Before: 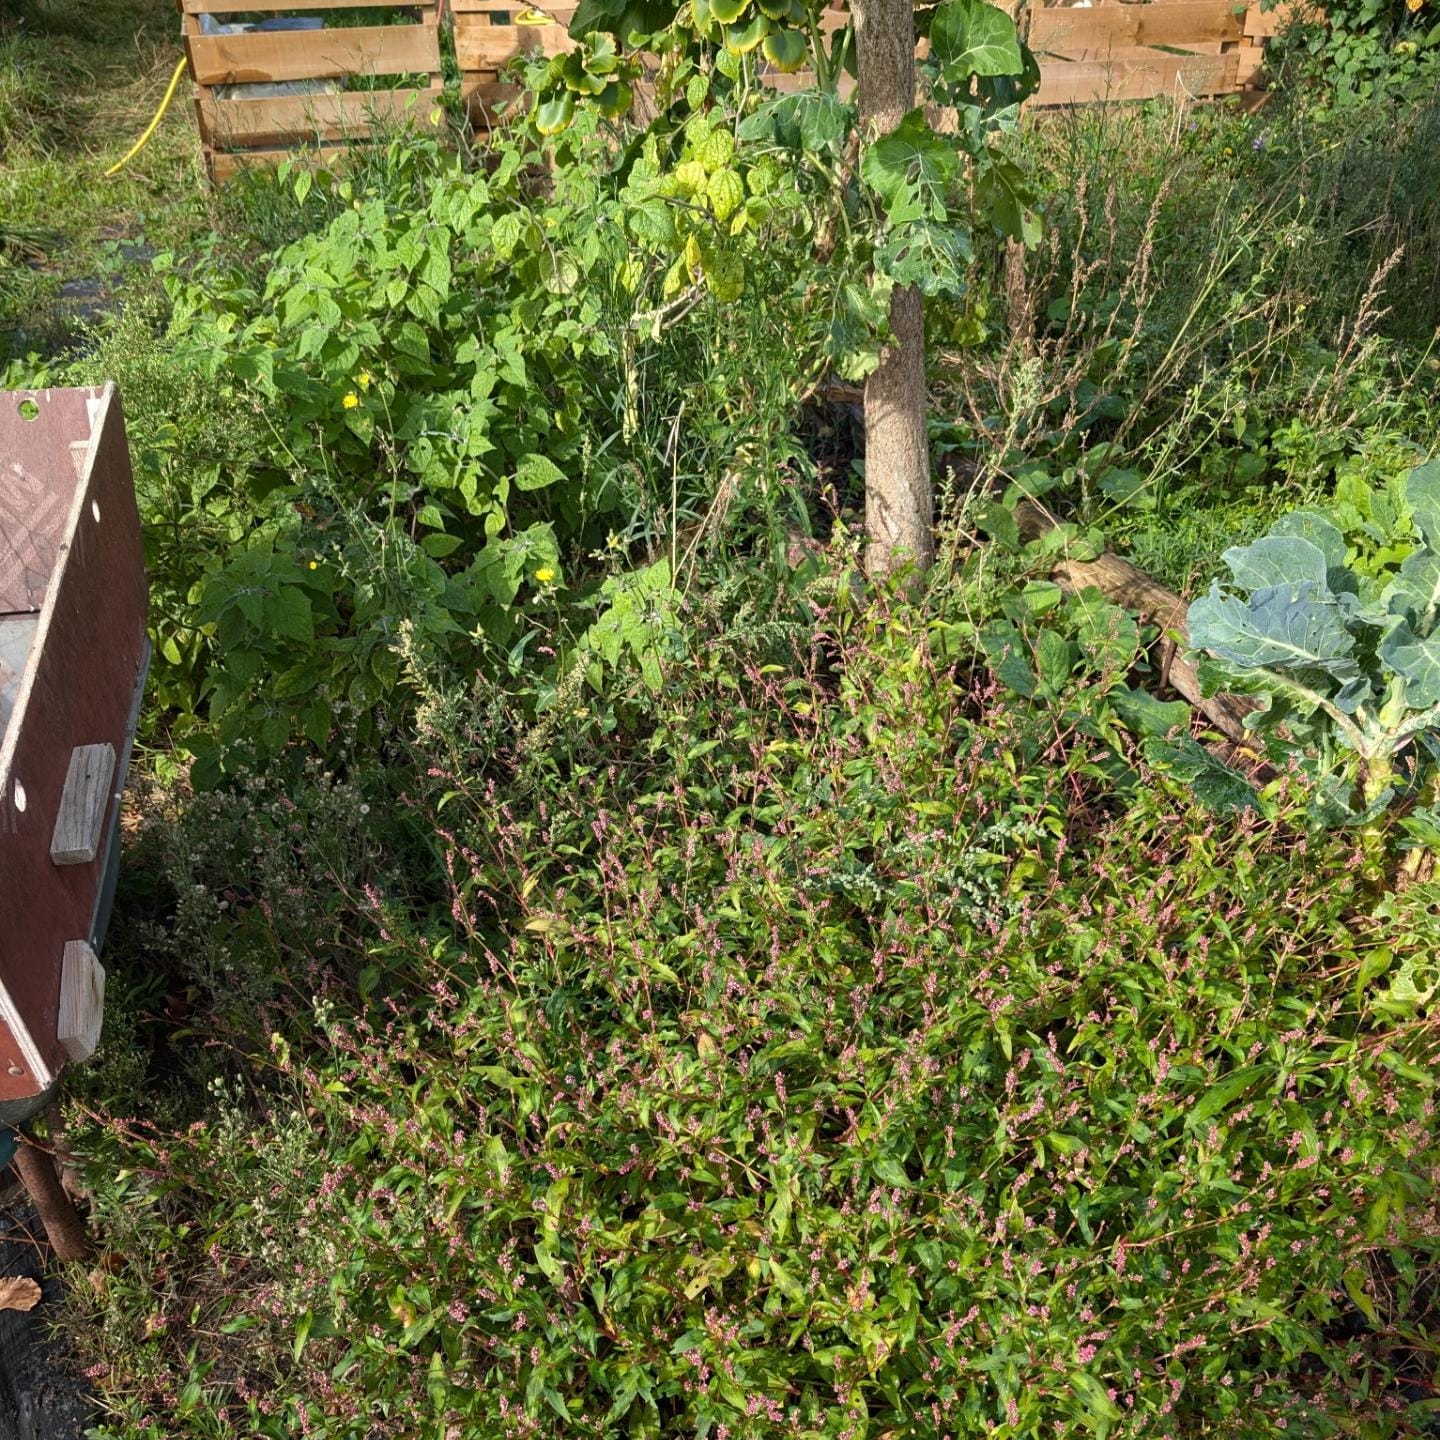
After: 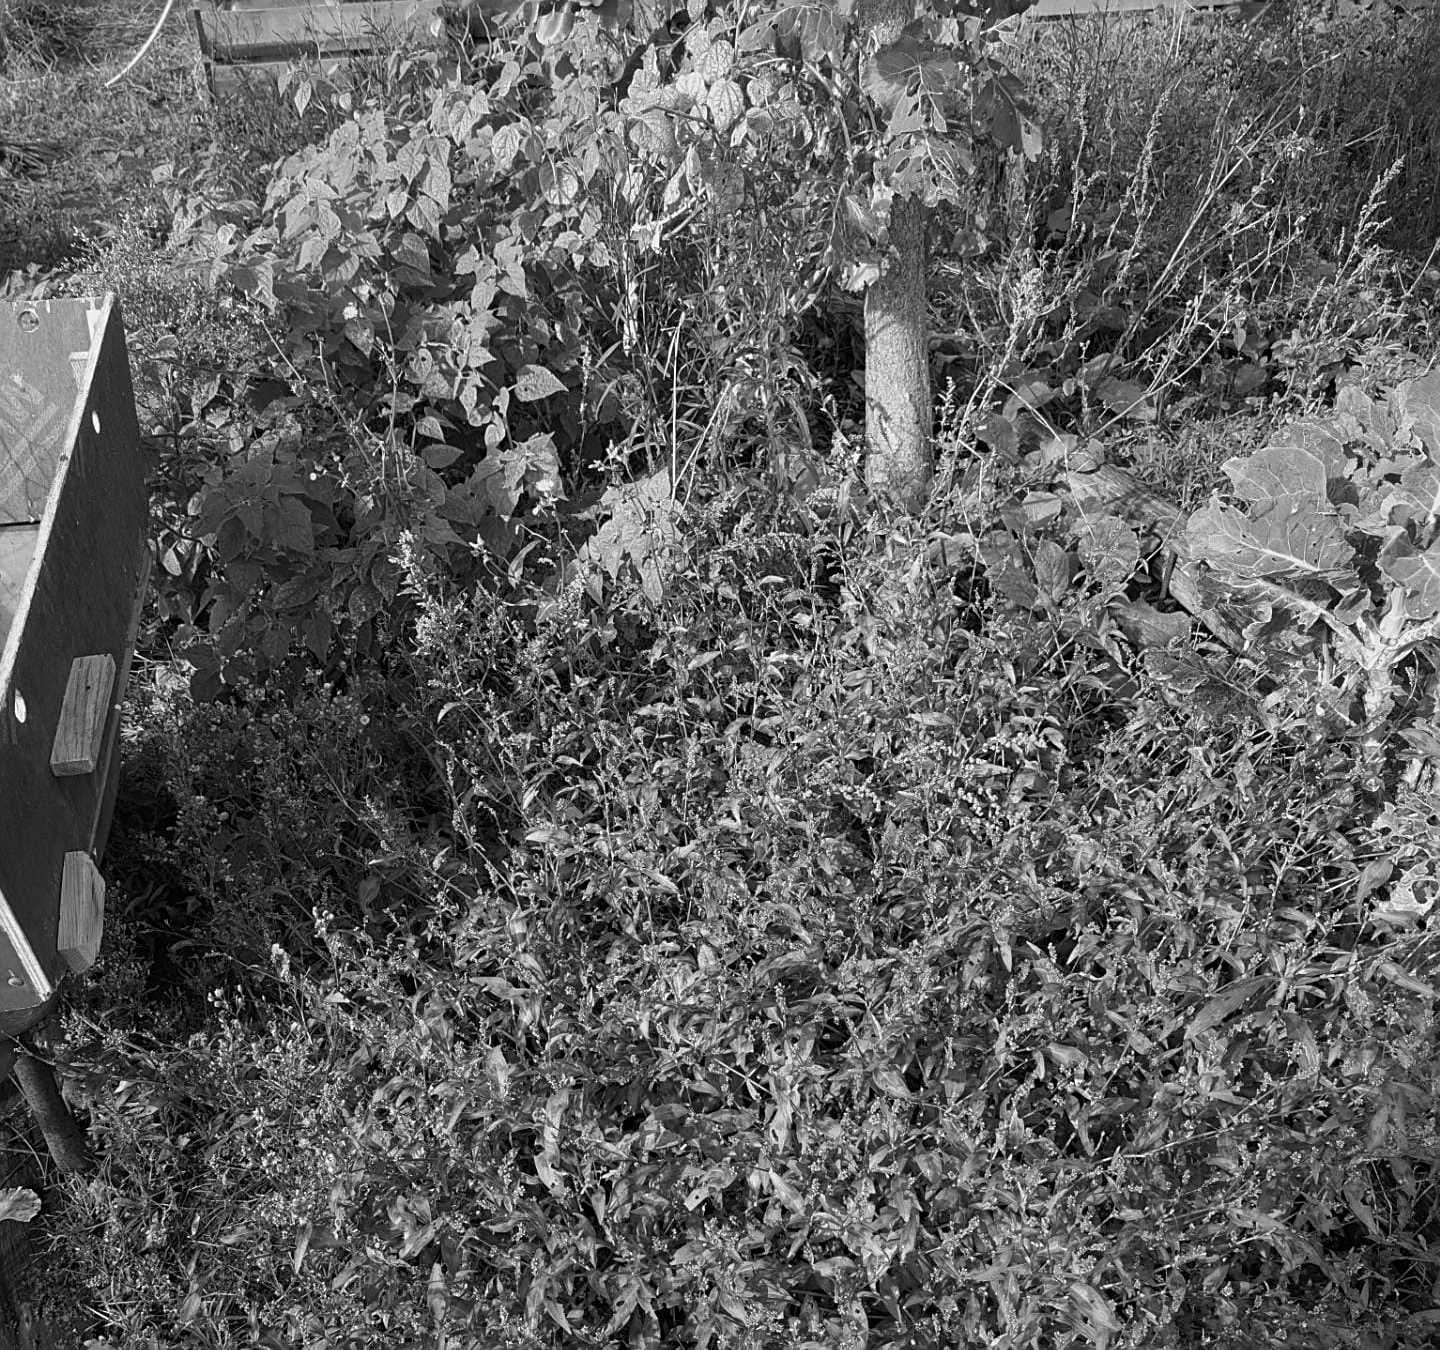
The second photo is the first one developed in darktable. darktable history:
monochrome: a 73.58, b 64.21
white balance: red 0.925, blue 1.046
crop and rotate: top 6.25%
sharpen: amount 0.478
